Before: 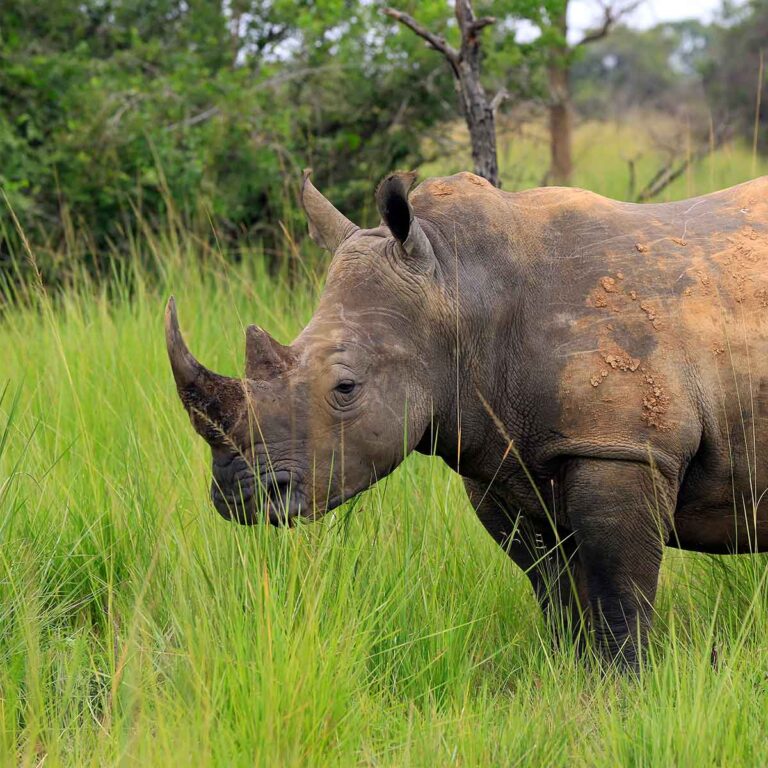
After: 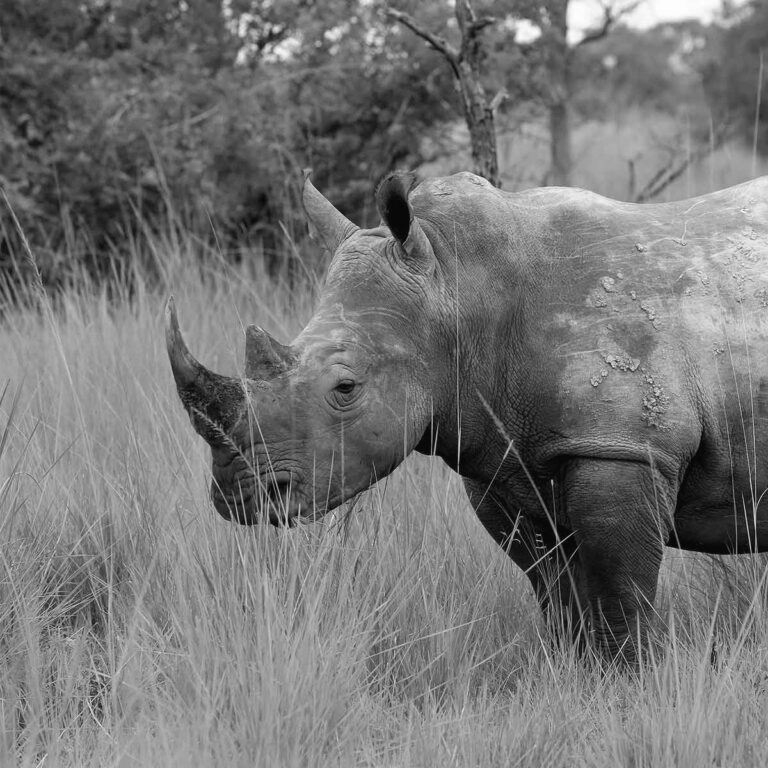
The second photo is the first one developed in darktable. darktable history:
color correction: highlights a* 4.02, highlights b* 4.98, shadows a* -7.55, shadows b* 4.98
color balance: lift [1.001, 1.007, 1, 0.993], gamma [1.023, 1.026, 1.01, 0.974], gain [0.964, 1.059, 1.073, 0.927]
color zones: curves: ch0 [(0.004, 0.588) (0.116, 0.636) (0.259, 0.476) (0.423, 0.464) (0.75, 0.5)]; ch1 [(0, 0) (0.143, 0) (0.286, 0) (0.429, 0) (0.571, 0) (0.714, 0) (0.857, 0)]
